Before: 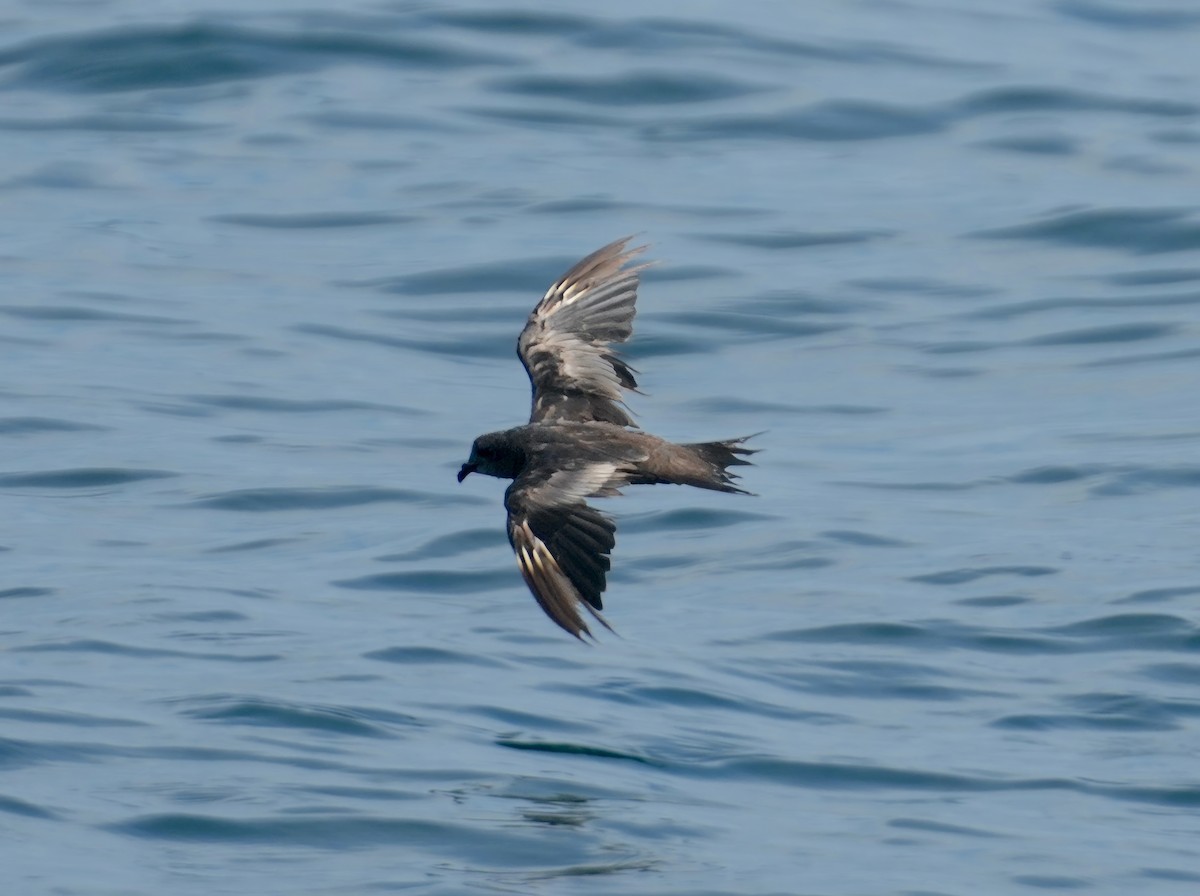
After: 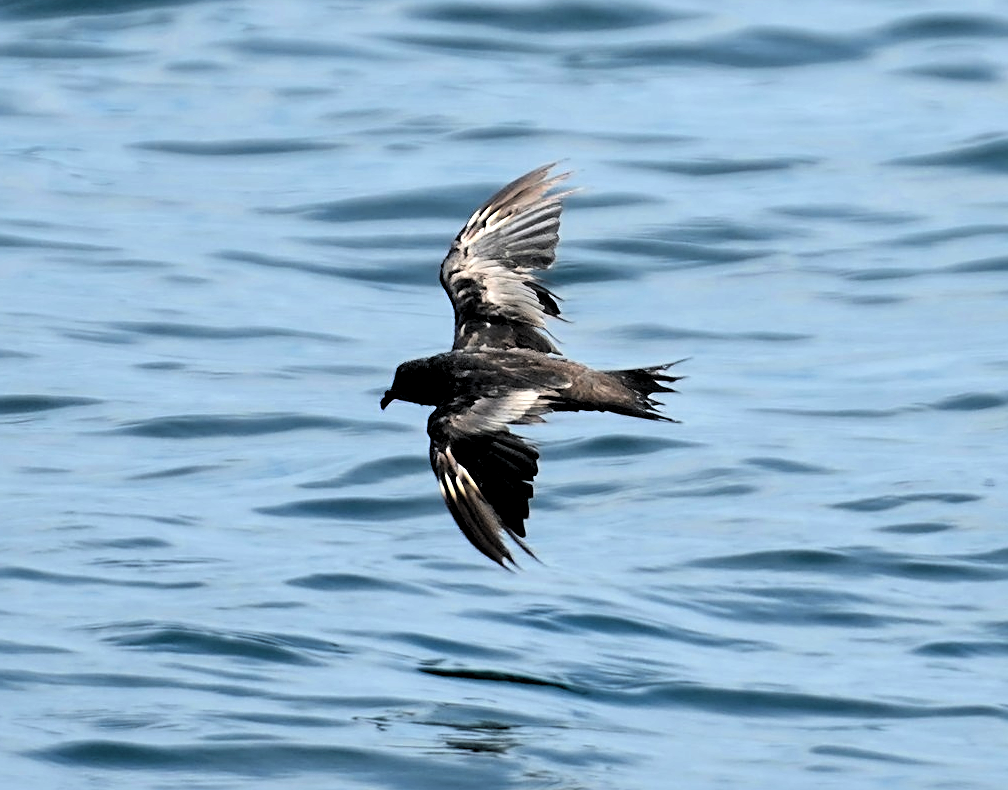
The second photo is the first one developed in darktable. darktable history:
local contrast: mode bilateral grid, contrast 25, coarseness 50, detail 123%, midtone range 0.2
crop: left 6.446%, top 8.188%, right 9.538%, bottom 3.548%
sharpen: on, module defaults
levels: levels [0.182, 0.542, 0.902]
contrast brightness saturation: contrast 0.2, brightness 0.16, saturation 0.22
